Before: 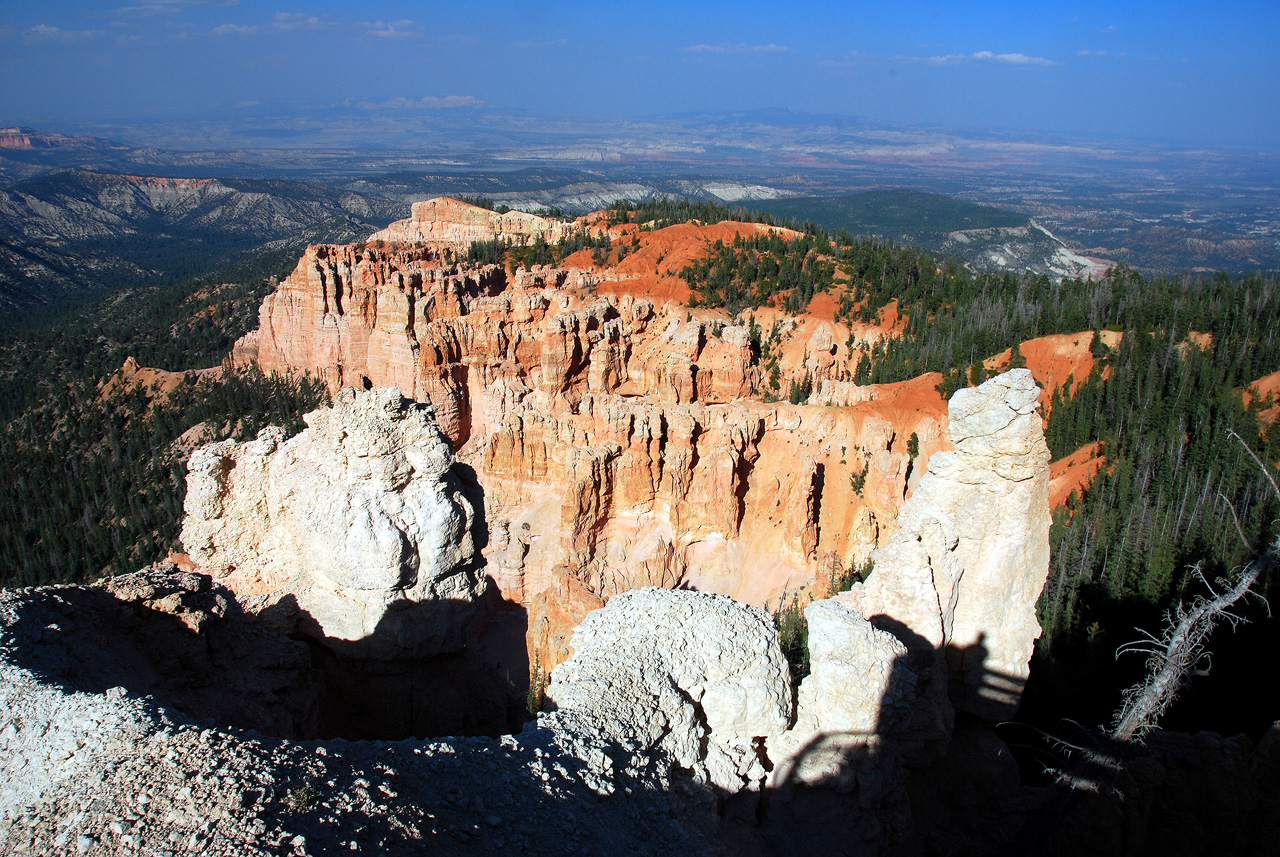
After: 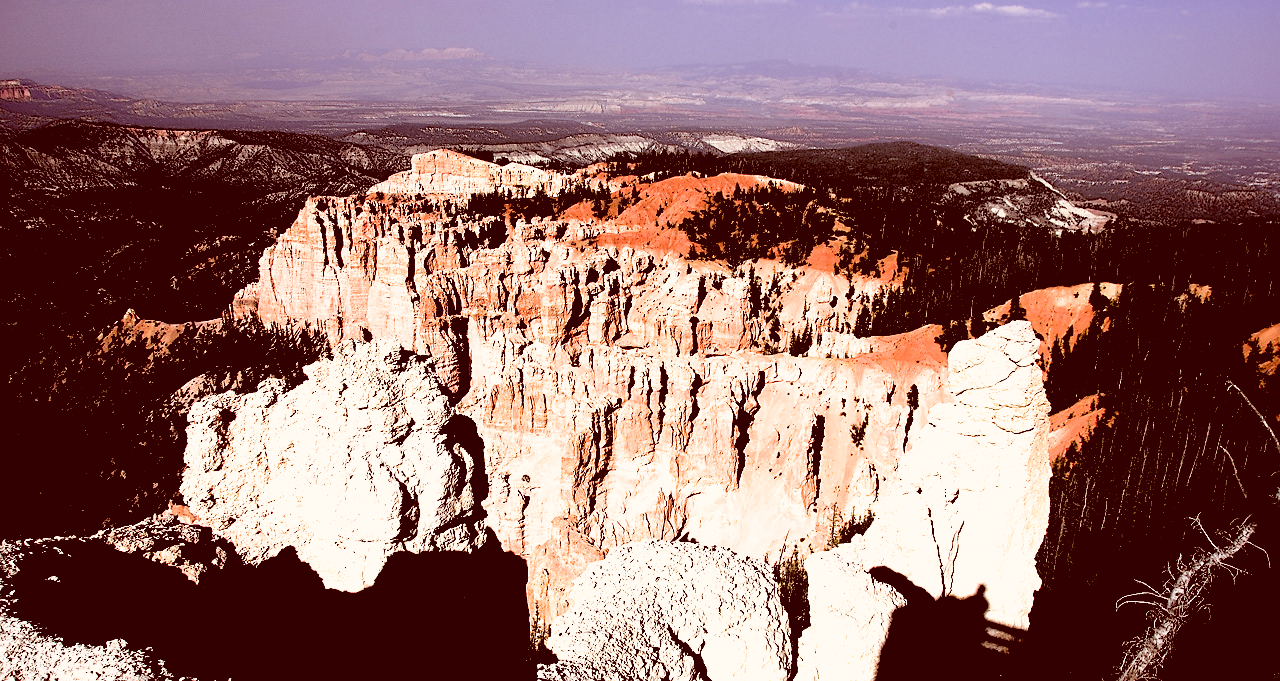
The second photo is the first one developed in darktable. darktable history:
crop and rotate: top 5.666%, bottom 14.796%
sharpen: radius 1.824, amount 0.405, threshold 1.573
filmic rgb: black relative exposure -1.01 EV, white relative exposure 2.07 EV, threshold 2.94 EV, structure ↔ texture 99.12%, hardness 1.51, contrast 2.245, color science v6 (2022), enable highlight reconstruction true
color balance rgb: perceptual saturation grading › global saturation 30.202%
color correction: highlights a* 9.24, highlights b* 9.08, shadows a* 39.64, shadows b* 39.66, saturation 0.769
